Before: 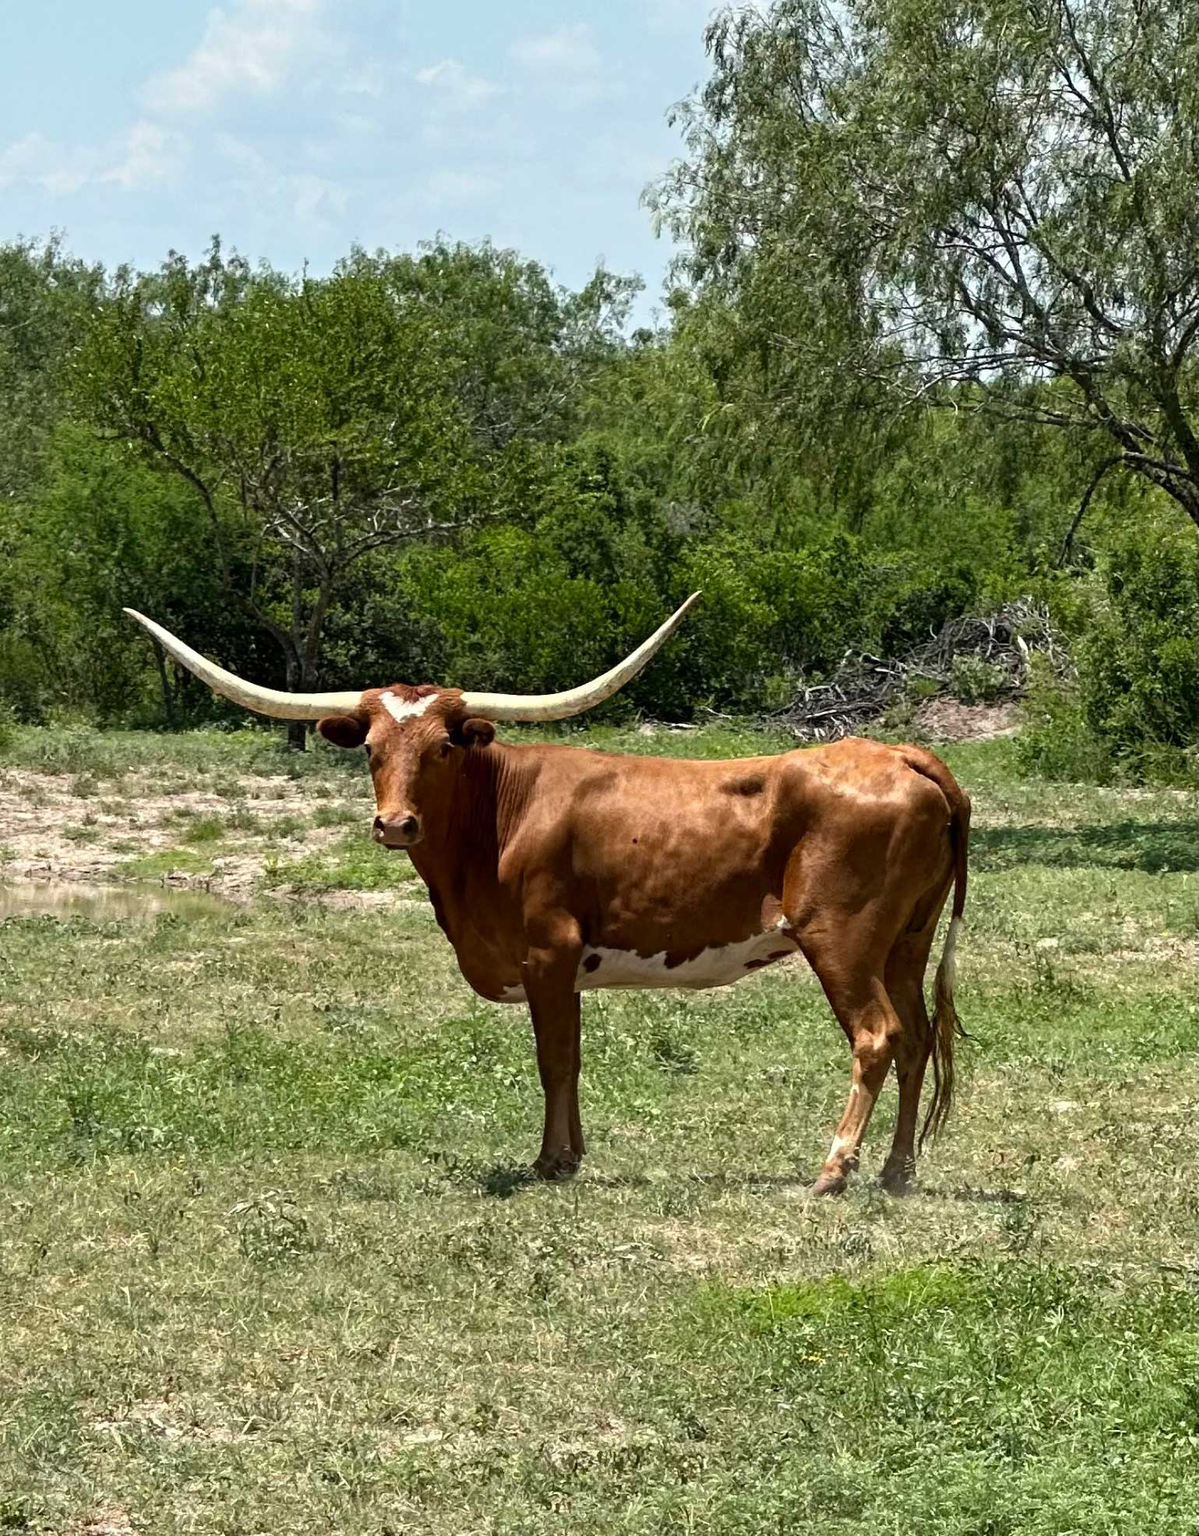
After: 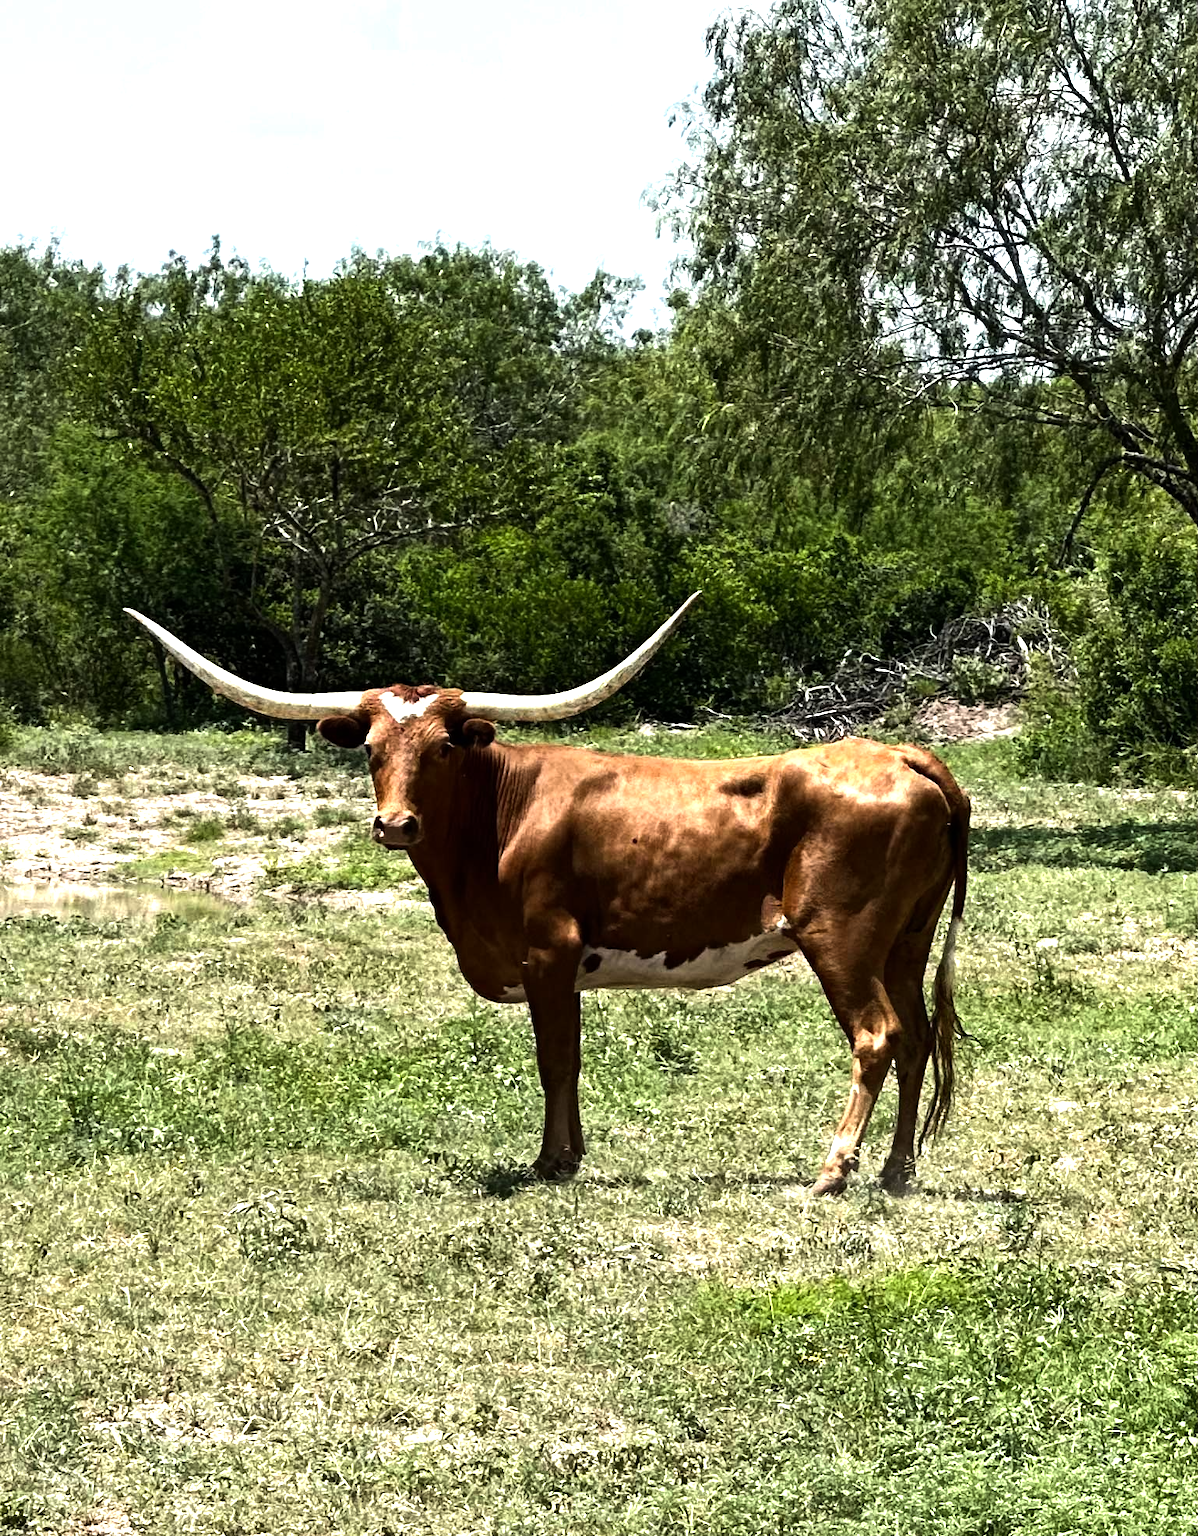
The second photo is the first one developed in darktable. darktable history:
base curve: curves: ch0 [(0, 0) (0.303, 0.277) (1, 1)]
tone equalizer: -8 EV -1.08 EV, -7 EV -1.01 EV, -6 EV -0.867 EV, -5 EV -0.578 EV, -3 EV 0.578 EV, -2 EV 0.867 EV, -1 EV 1.01 EV, +0 EV 1.08 EV, edges refinement/feathering 500, mask exposure compensation -1.57 EV, preserve details no
